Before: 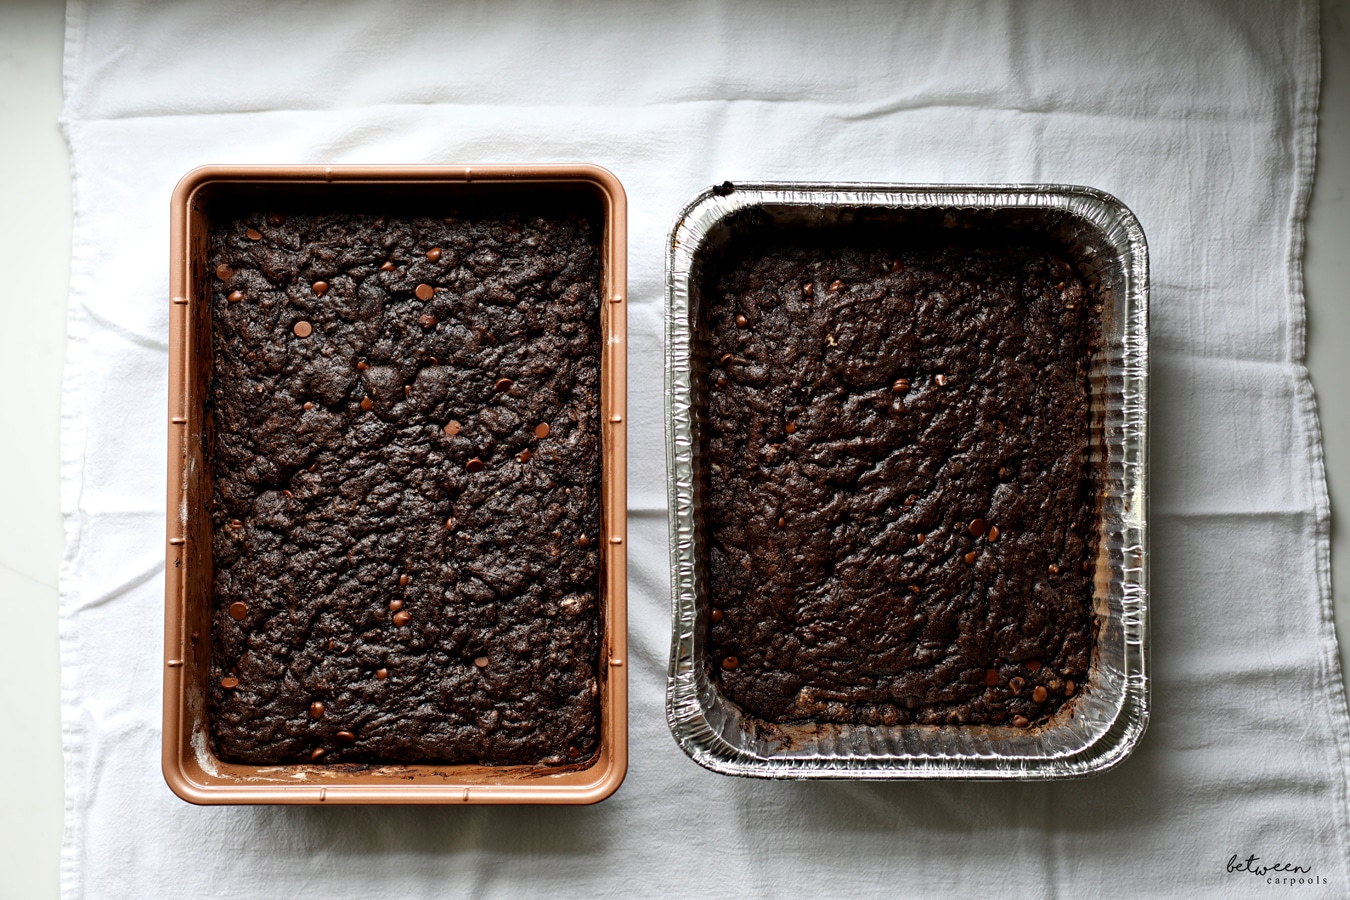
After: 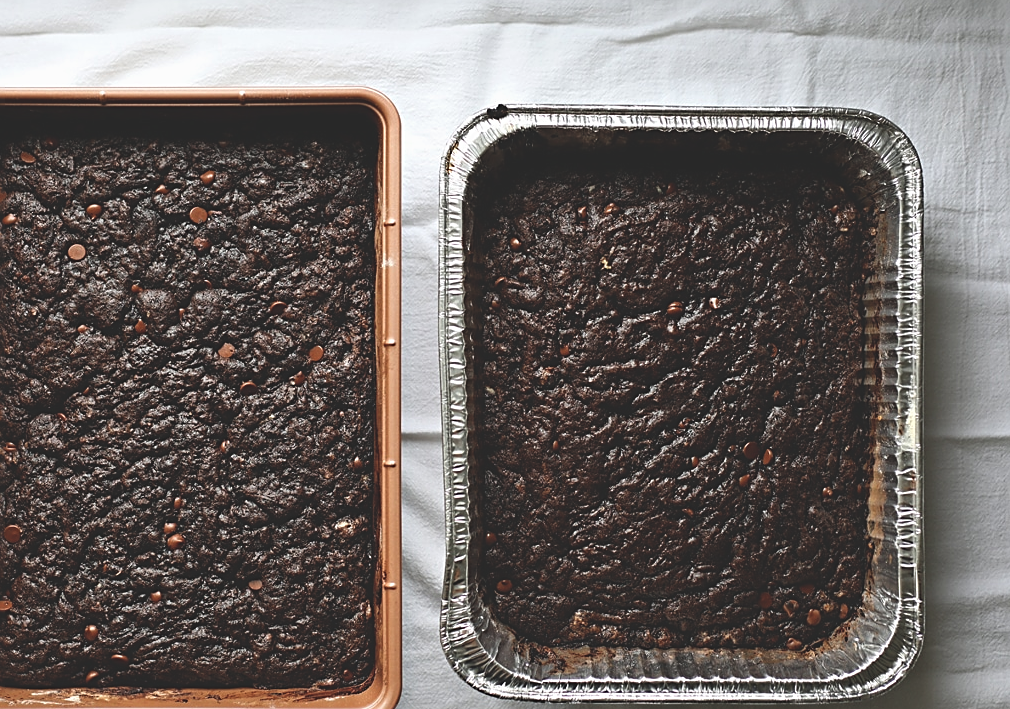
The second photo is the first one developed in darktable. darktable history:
sharpen: on, module defaults
exposure: black level correction -0.023, exposure -0.039 EV, compensate highlight preservation false
crop: left 16.768%, top 8.653%, right 8.362%, bottom 12.485%
